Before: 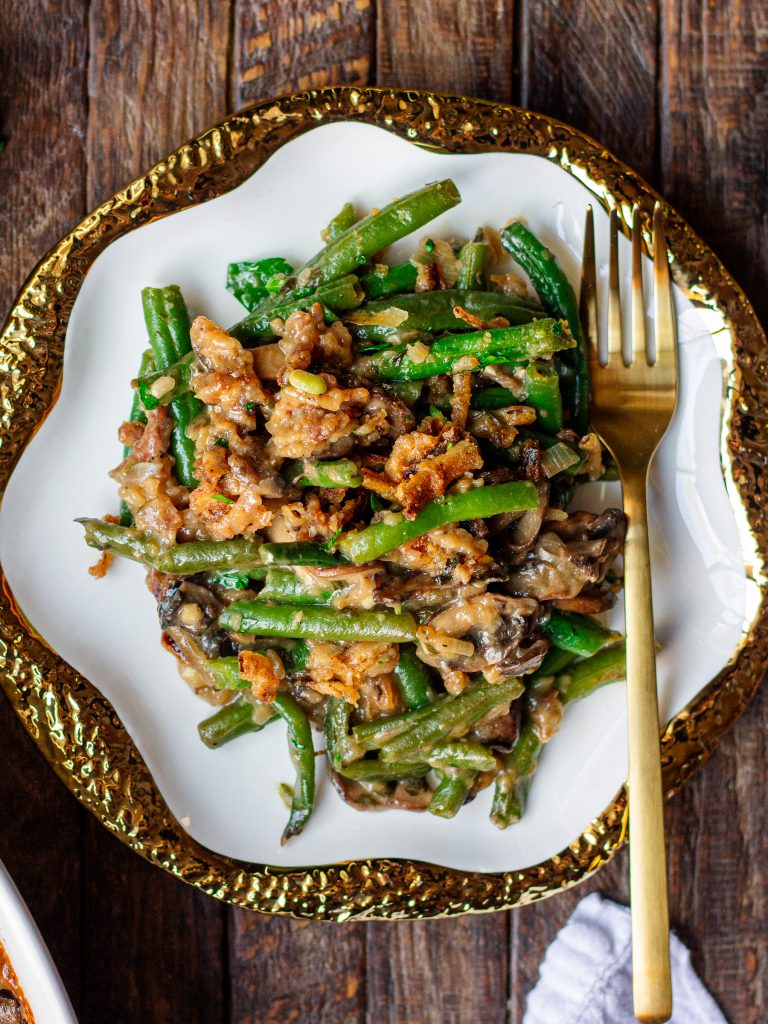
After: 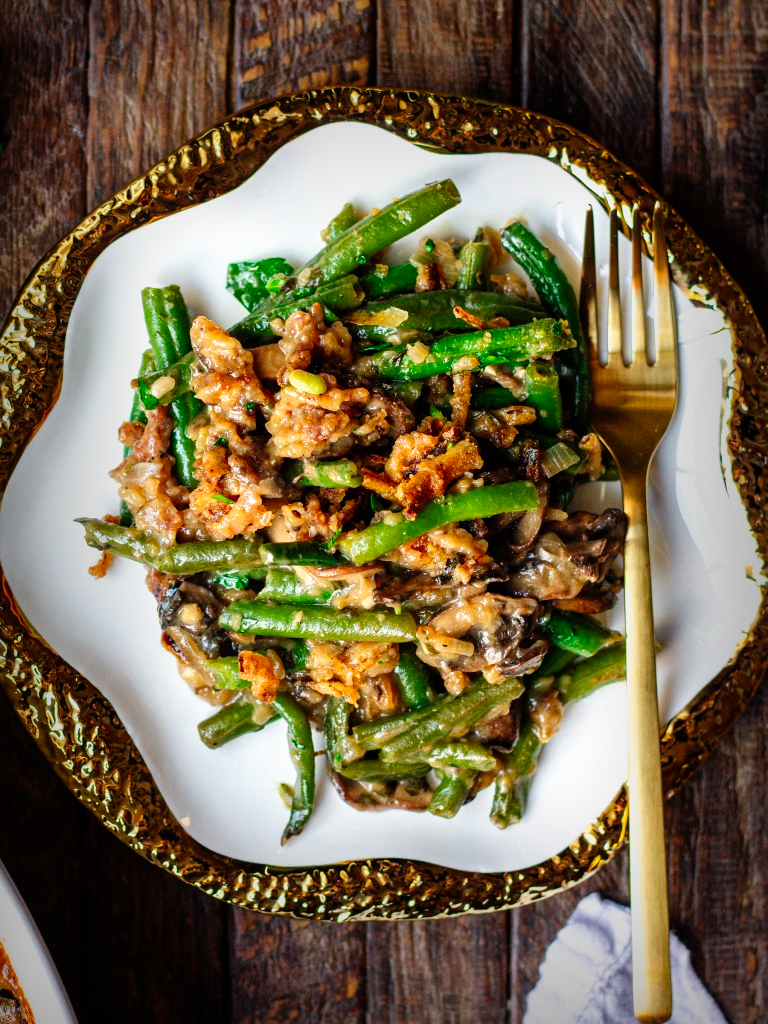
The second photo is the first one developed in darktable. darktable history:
vignetting: fall-off start 53.2%, brightness -0.594, saturation 0, automatic ratio true, width/height ratio 1.313, shape 0.22, unbound false
tone curve: curves: ch0 [(0, 0) (0.003, 0.002) (0.011, 0.006) (0.025, 0.014) (0.044, 0.025) (0.069, 0.039) (0.1, 0.056) (0.136, 0.086) (0.177, 0.129) (0.224, 0.183) (0.277, 0.247) (0.335, 0.318) (0.399, 0.395) (0.468, 0.48) (0.543, 0.571) (0.623, 0.668) (0.709, 0.773) (0.801, 0.873) (0.898, 0.978) (1, 1)], preserve colors none
